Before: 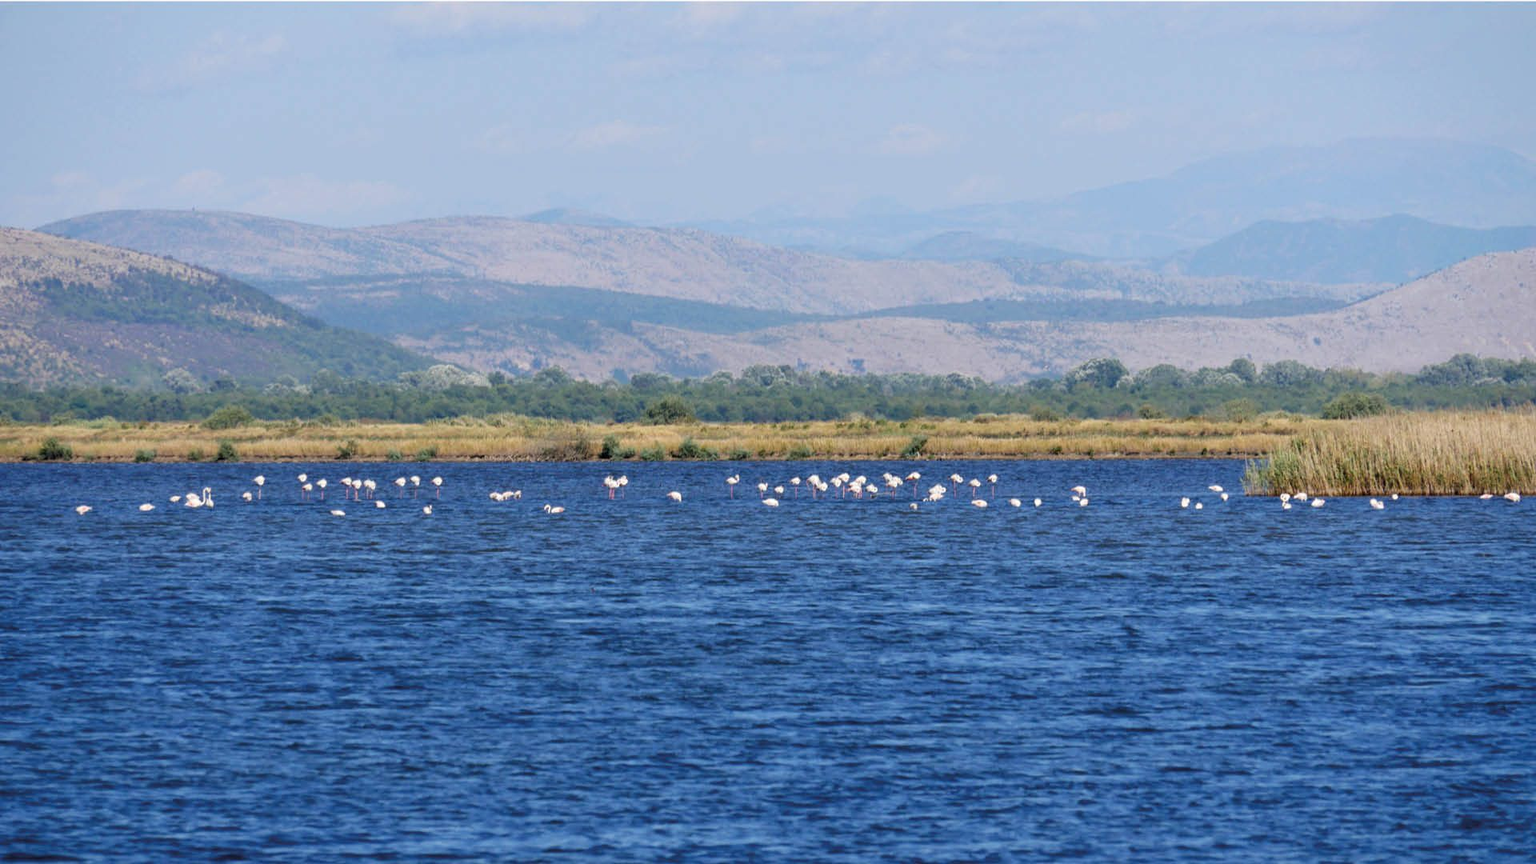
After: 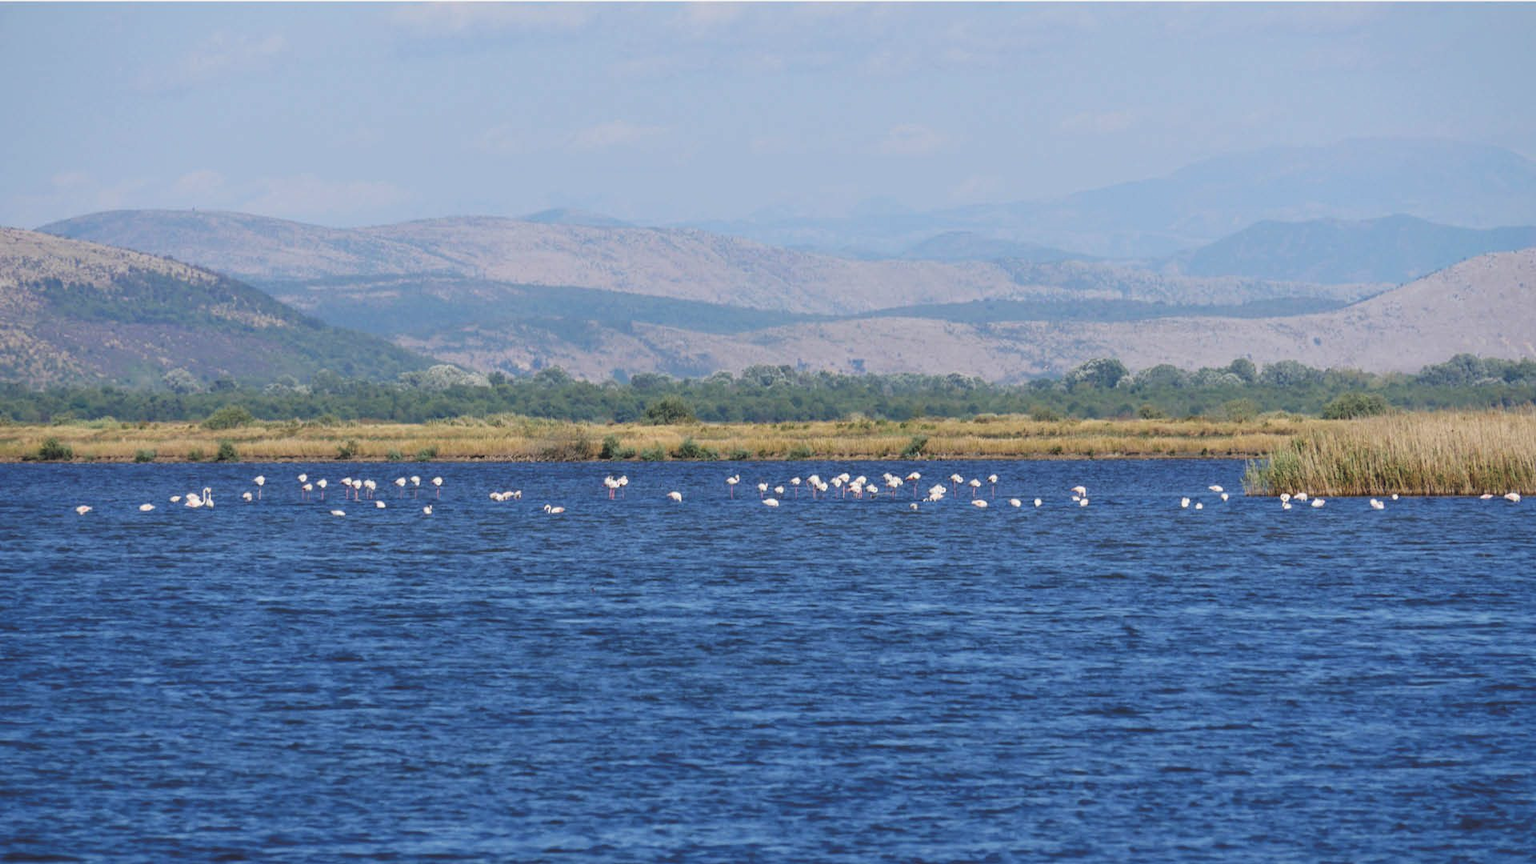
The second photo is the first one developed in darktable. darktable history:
exposure: black level correction -0.015, exposure -0.138 EV, compensate highlight preservation false
